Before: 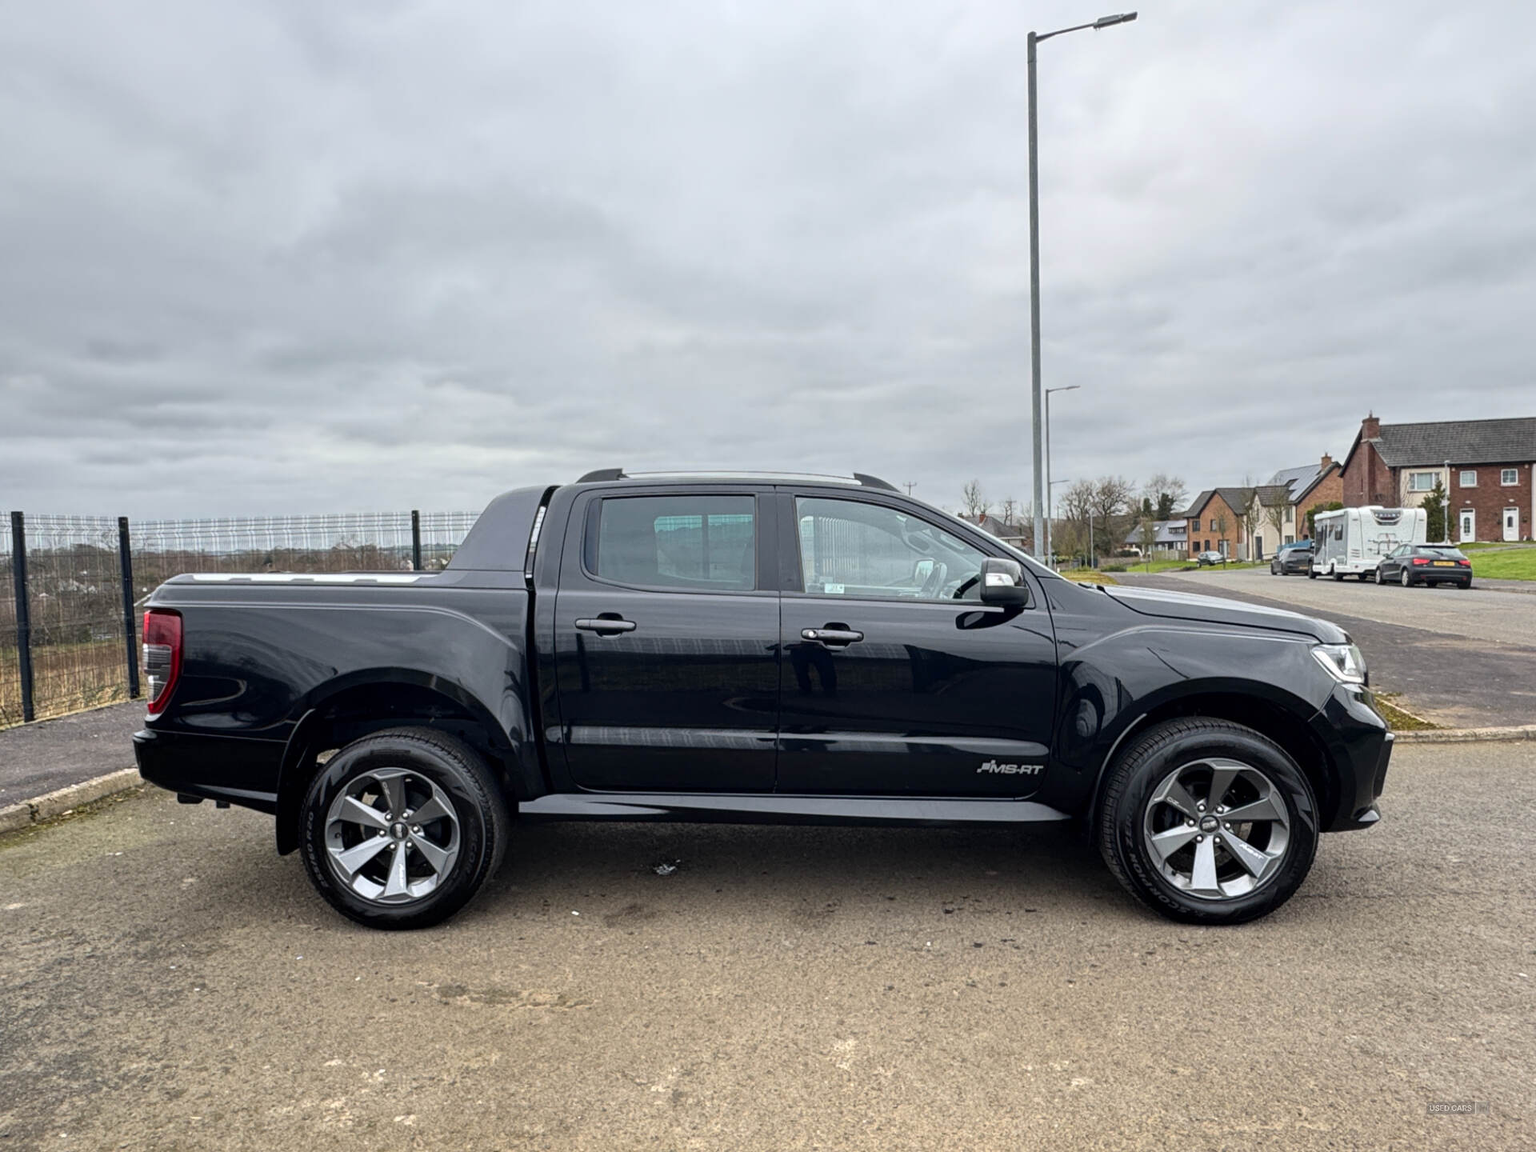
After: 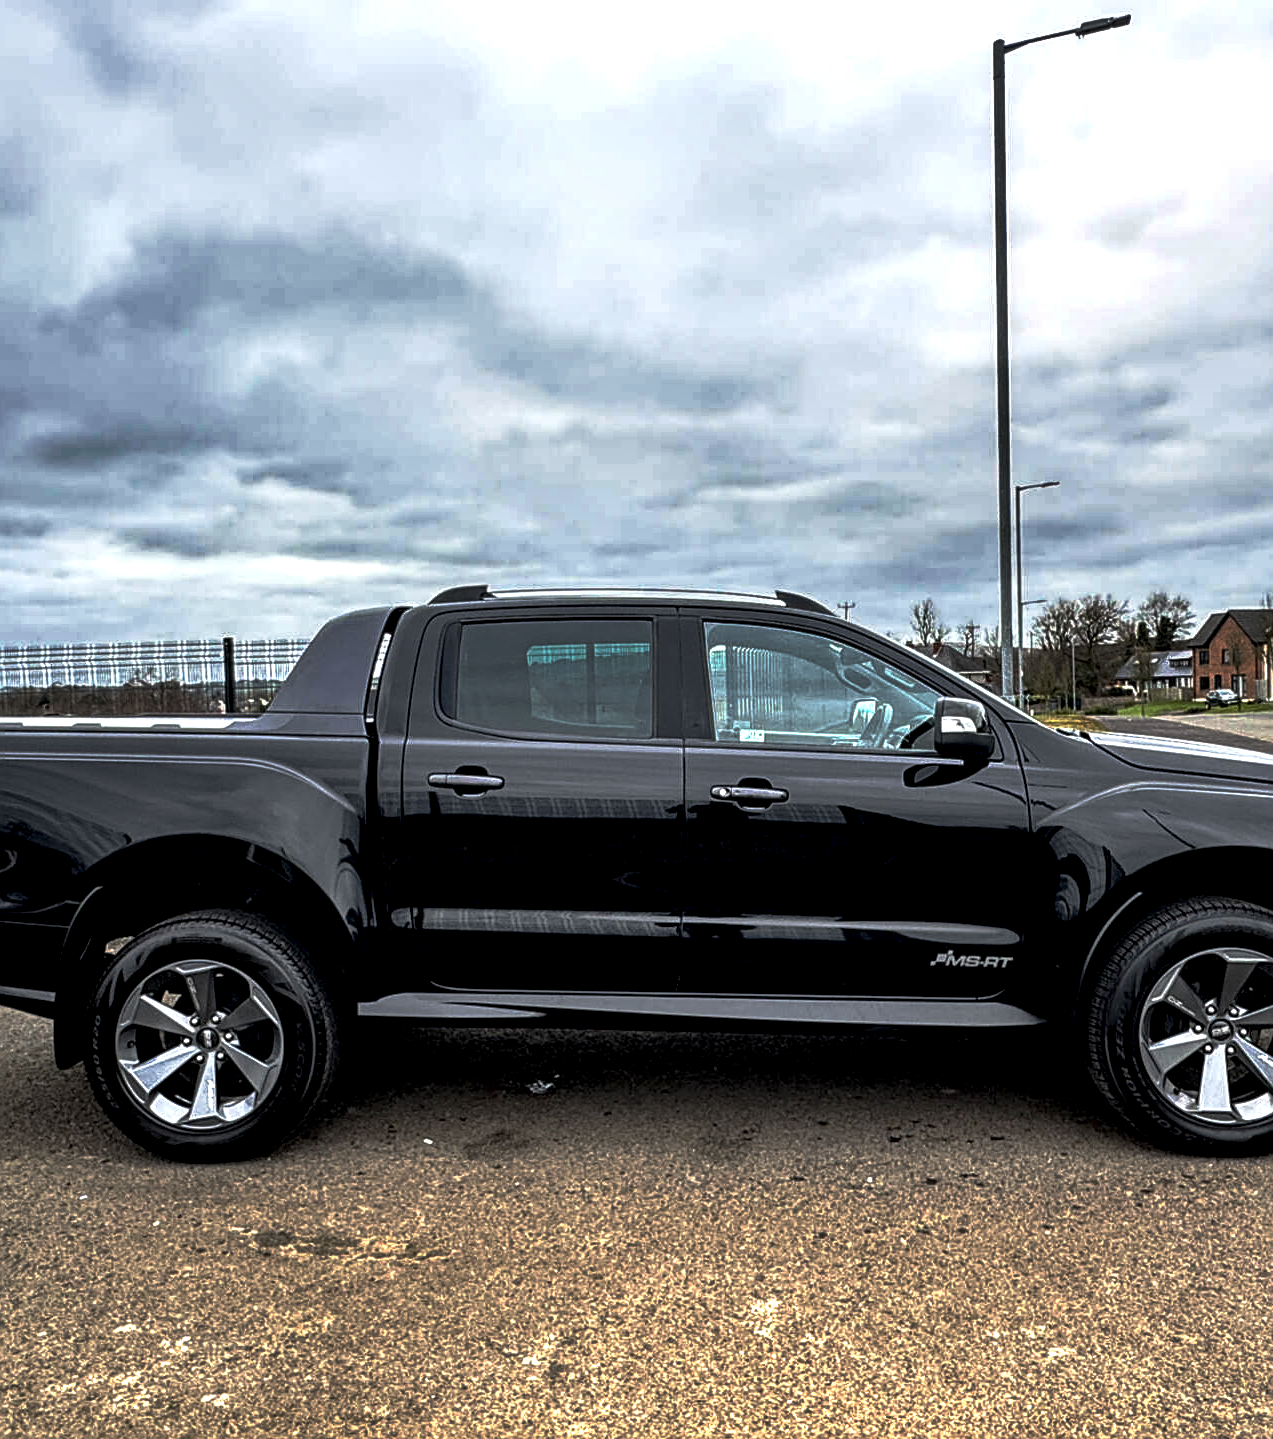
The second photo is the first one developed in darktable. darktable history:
shadows and highlights: shadows 32.11, highlights -32.33, soften with gaussian
crop and rotate: left 15.199%, right 18.468%
base curve: curves: ch0 [(0, 0) (0.564, 0.291) (0.802, 0.731) (1, 1)], preserve colors none
exposure: exposure 0.299 EV, compensate highlight preservation false
local contrast: highlights 64%, shadows 53%, detail 169%, midtone range 0.517
sharpen: on, module defaults
